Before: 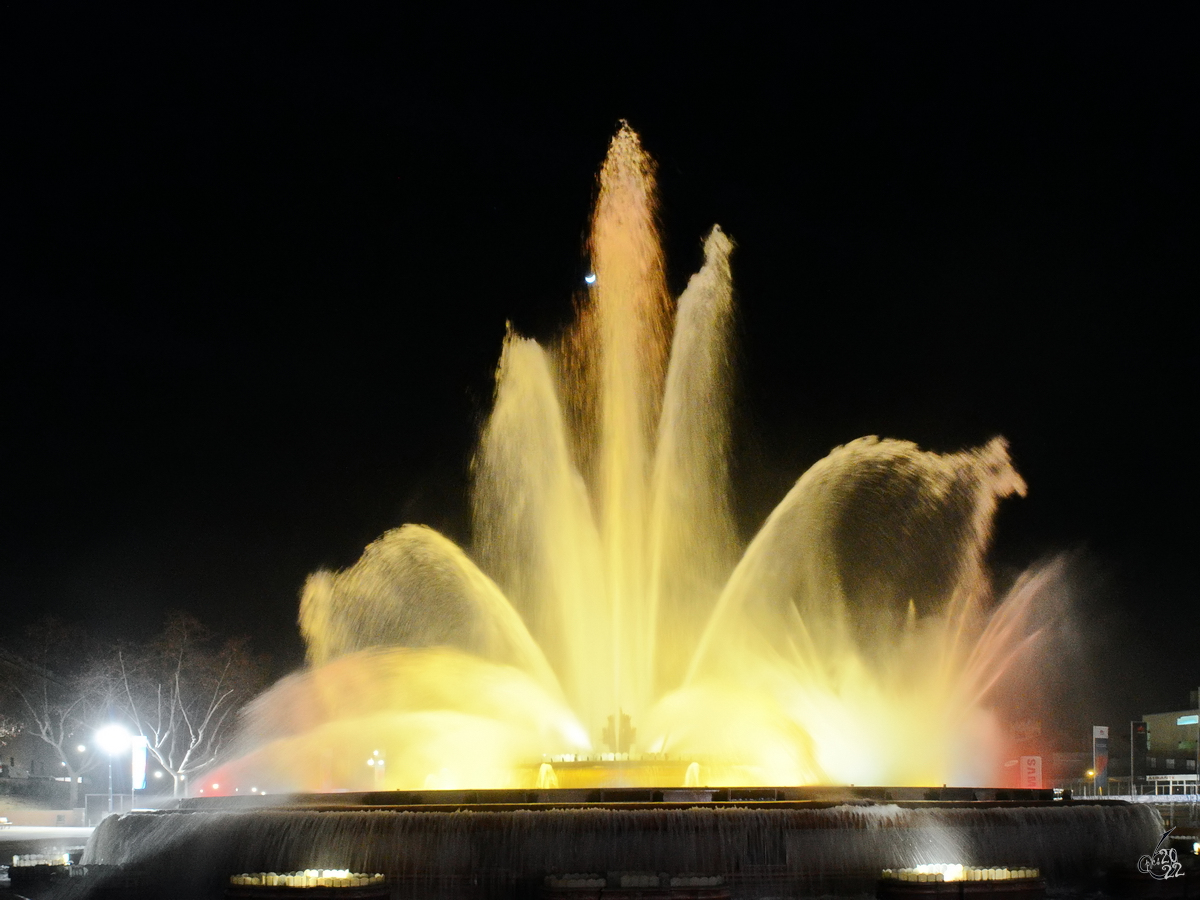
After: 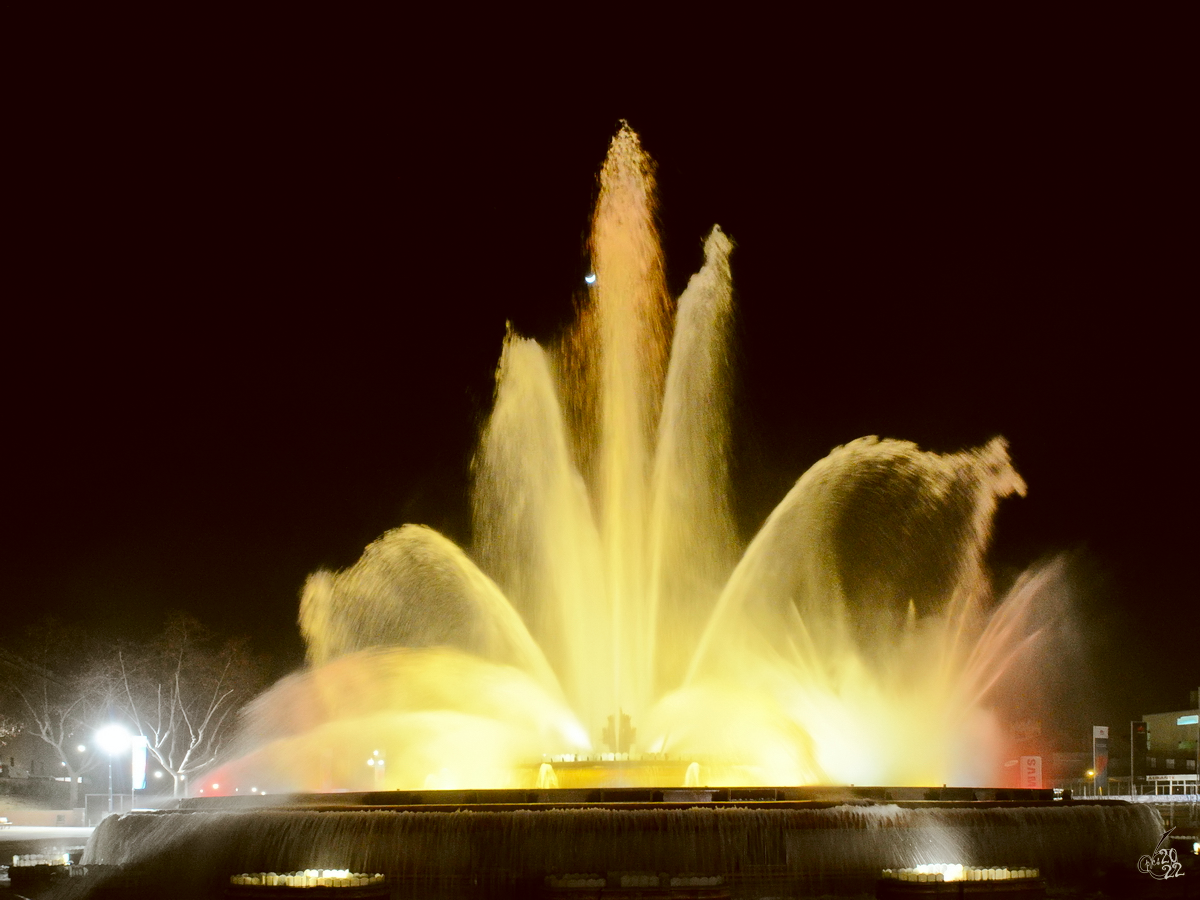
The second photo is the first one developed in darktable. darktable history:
color correction: highlights a* -0.482, highlights b* 0.161, shadows a* 4.66, shadows b* 20.72
